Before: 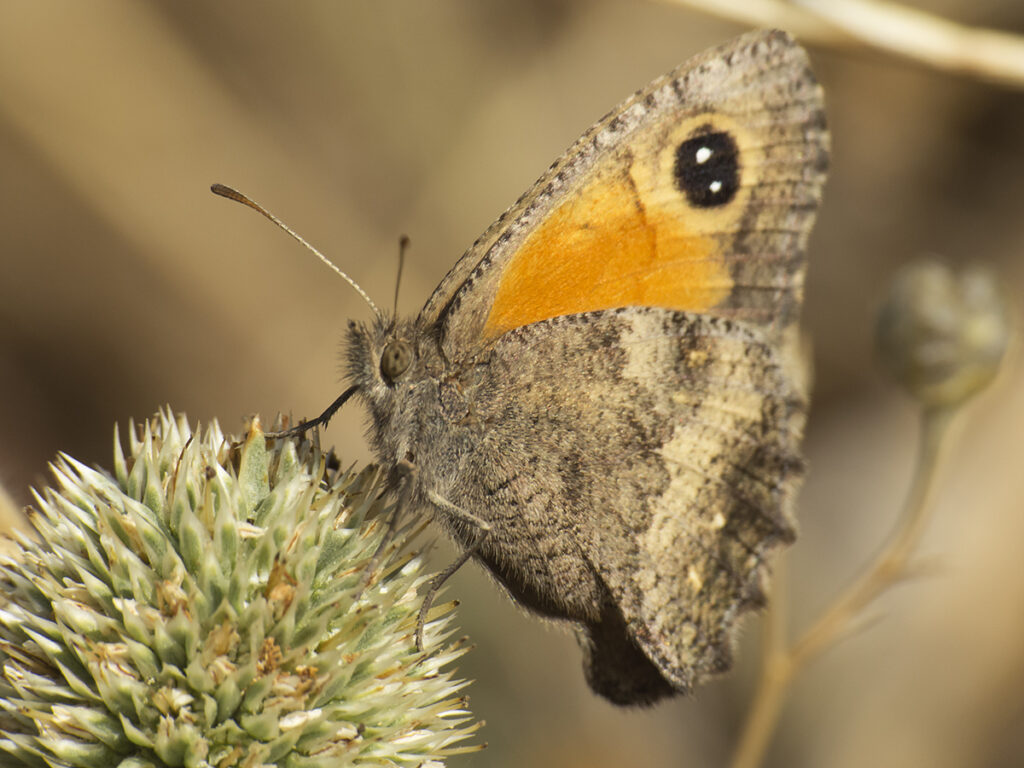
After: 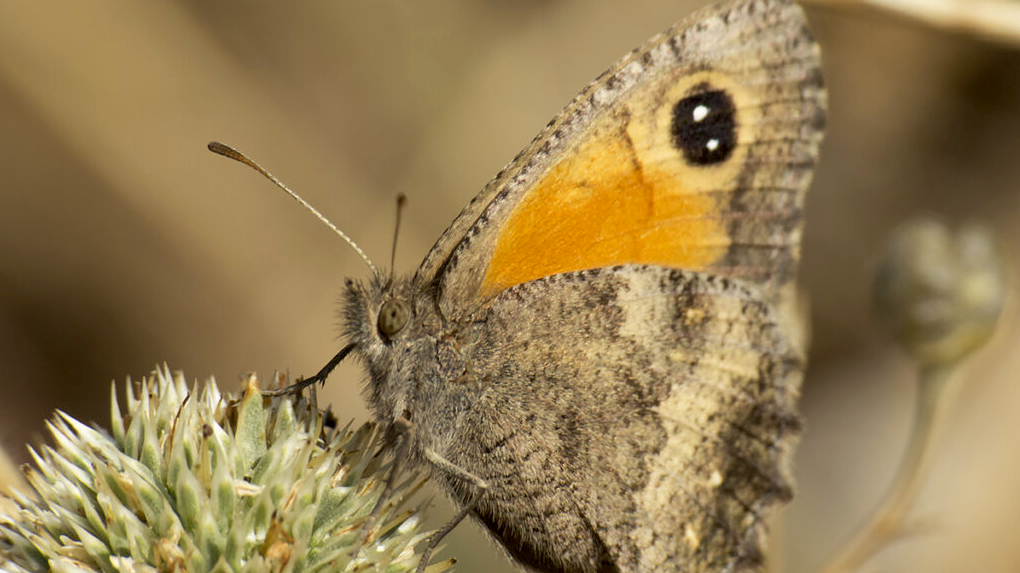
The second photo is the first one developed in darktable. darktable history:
crop: left 0.387%, top 5.469%, bottom 19.809%
exposure: black level correction 0.01, exposure 0.014 EV, compensate highlight preservation false
